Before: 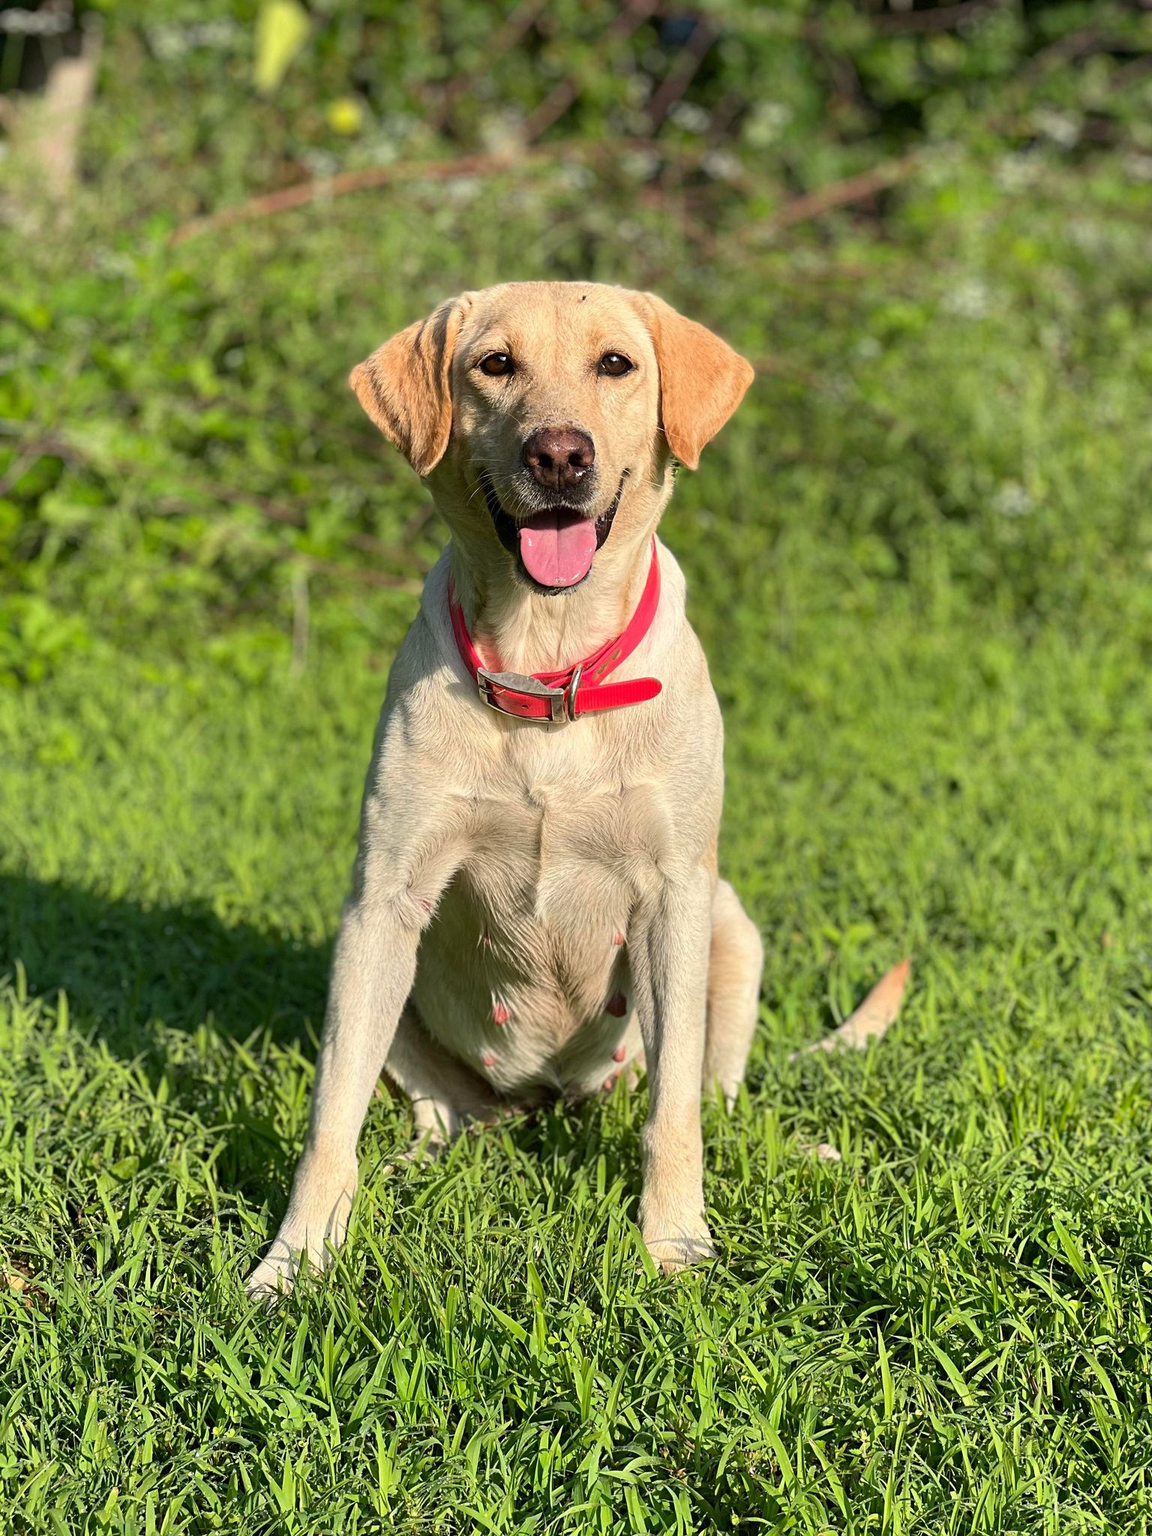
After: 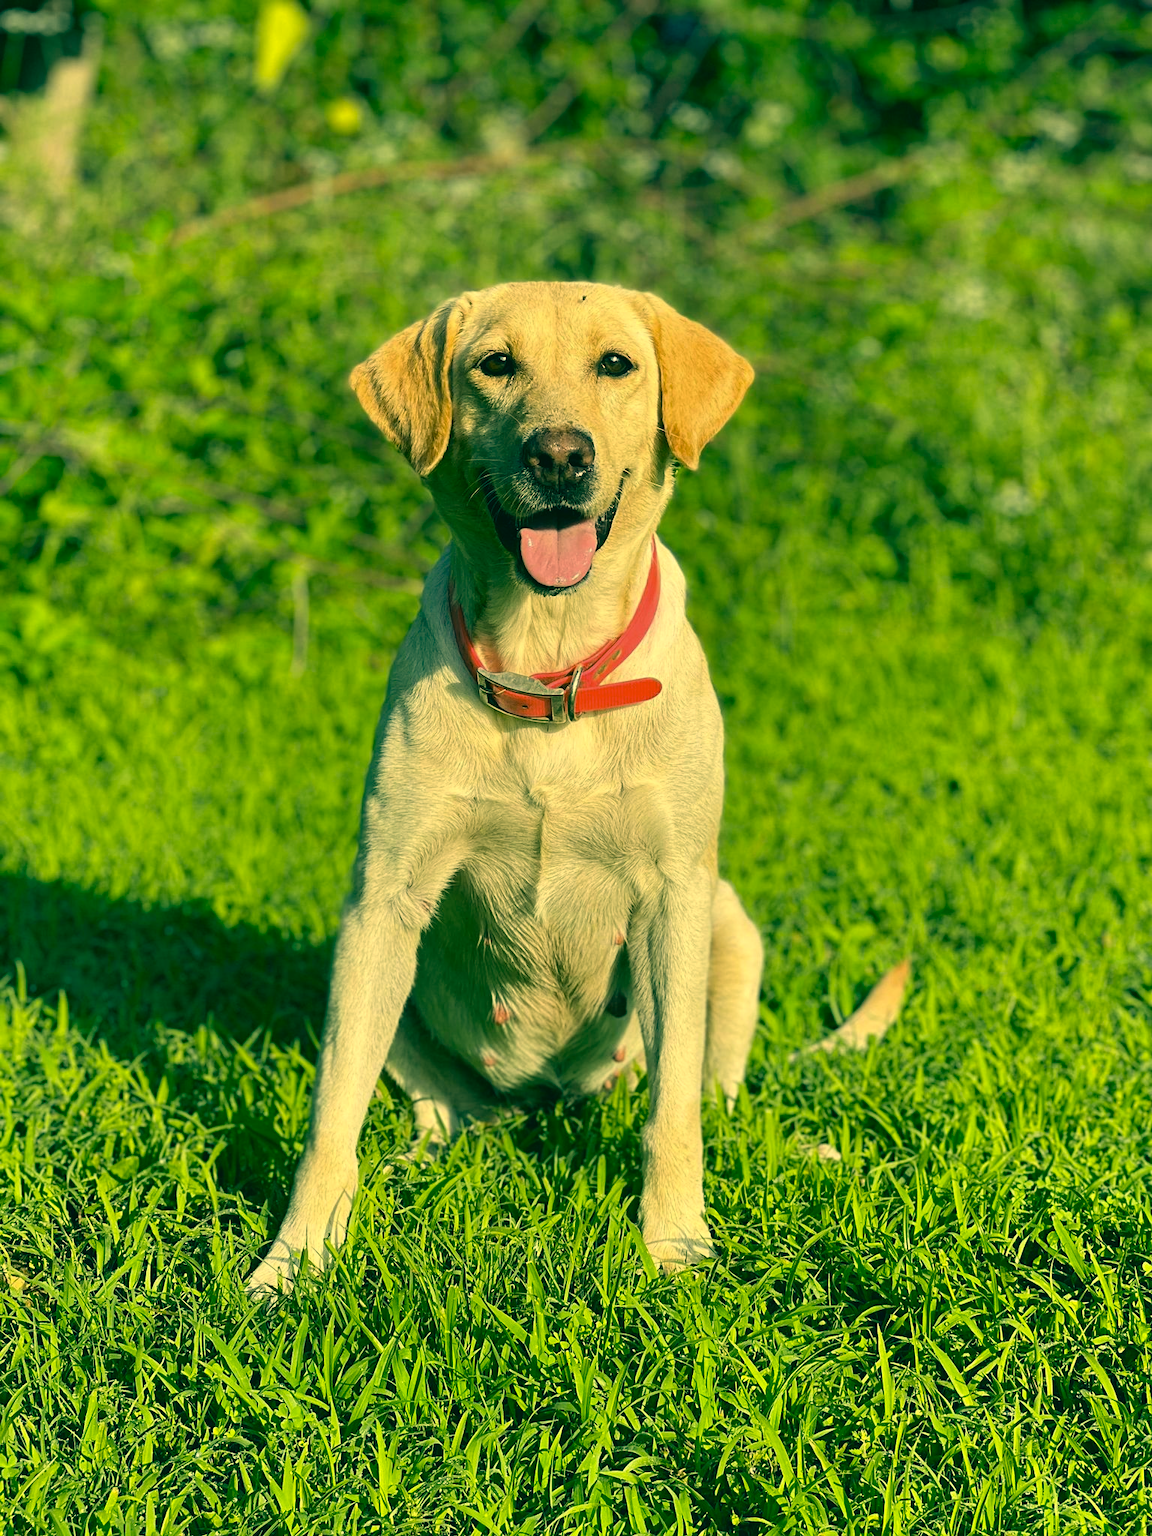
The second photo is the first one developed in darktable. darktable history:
color correction: highlights a* 2.11, highlights b* 33.88, shadows a* -36.12, shadows b* -5.63
